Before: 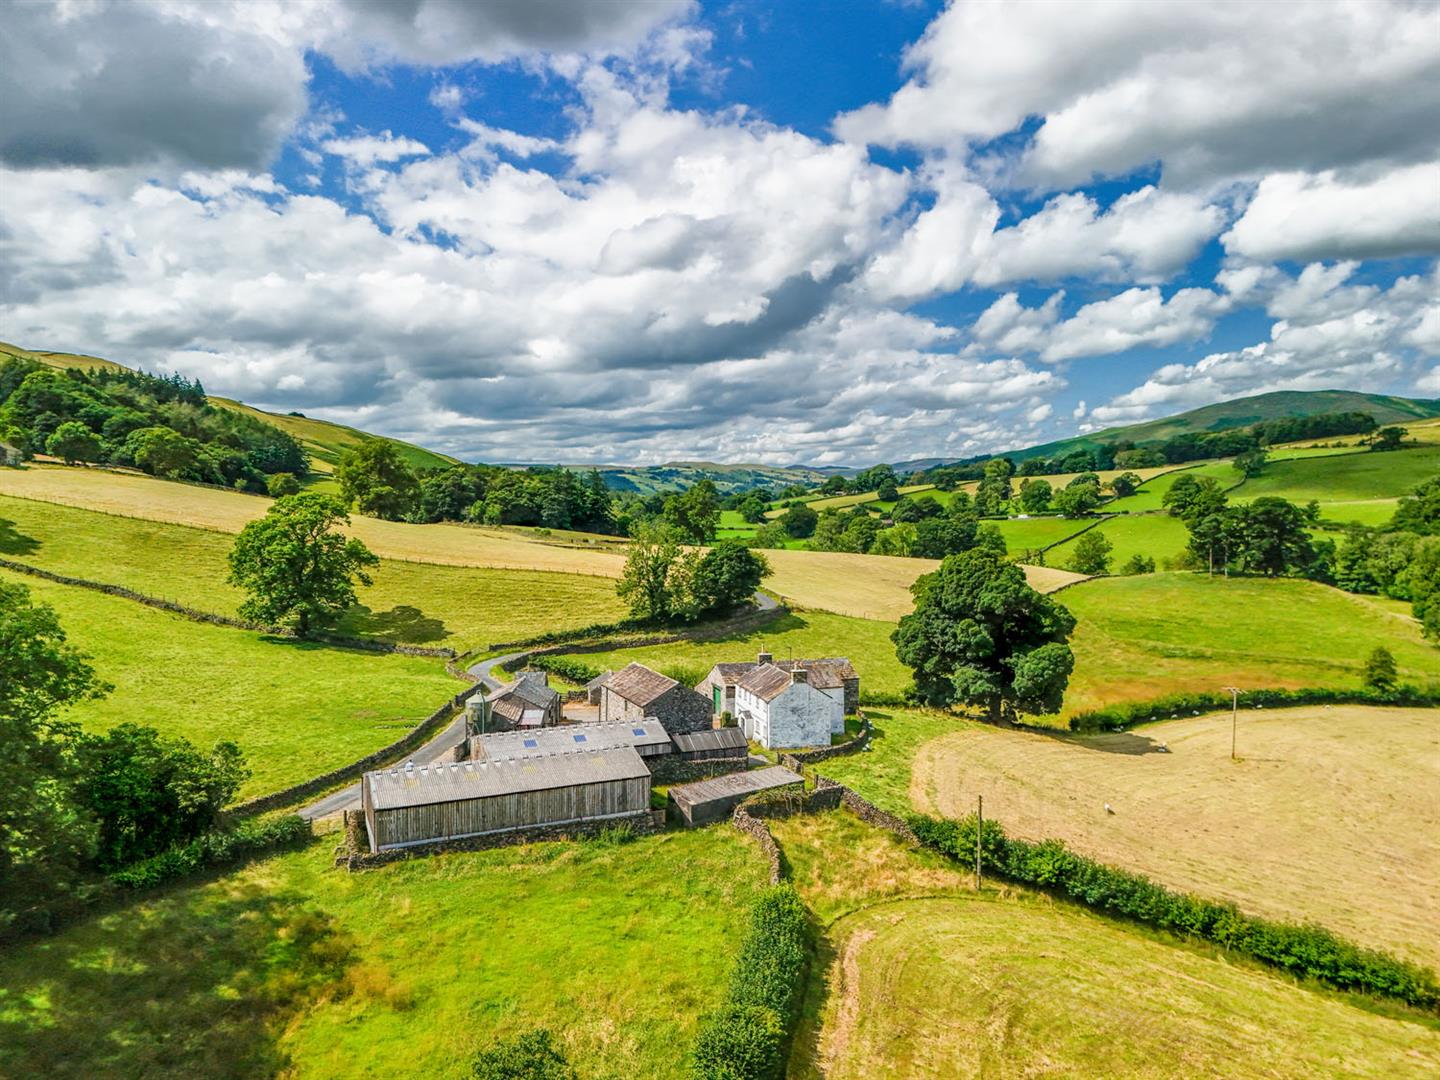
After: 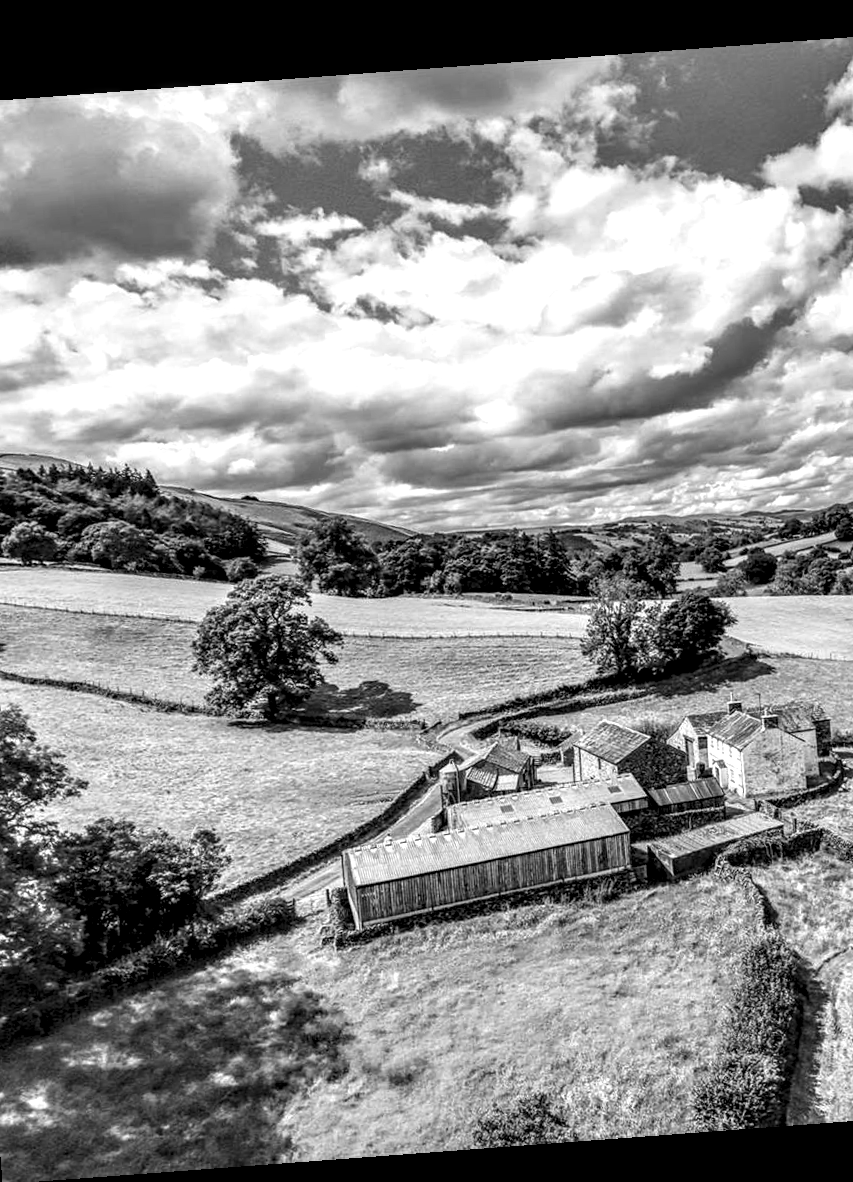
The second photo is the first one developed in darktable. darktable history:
color correction: highlights a* 15.03, highlights b* -25.07
local contrast: highlights 80%, shadows 57%, detail 175%, midtone range 0.602
crop: left 5.114%, right 38.589%
rotate and perspective: rotation -4.25°, automatic cropping off
color zones: curves: ch1 [(0, -0.394) (0.143, -0.394) (0.286, -0.394) (0.429, -0.392) (0.571, -0.391) (0.714, -0.391) (0.857, -0.391) (1, -0.394)]
